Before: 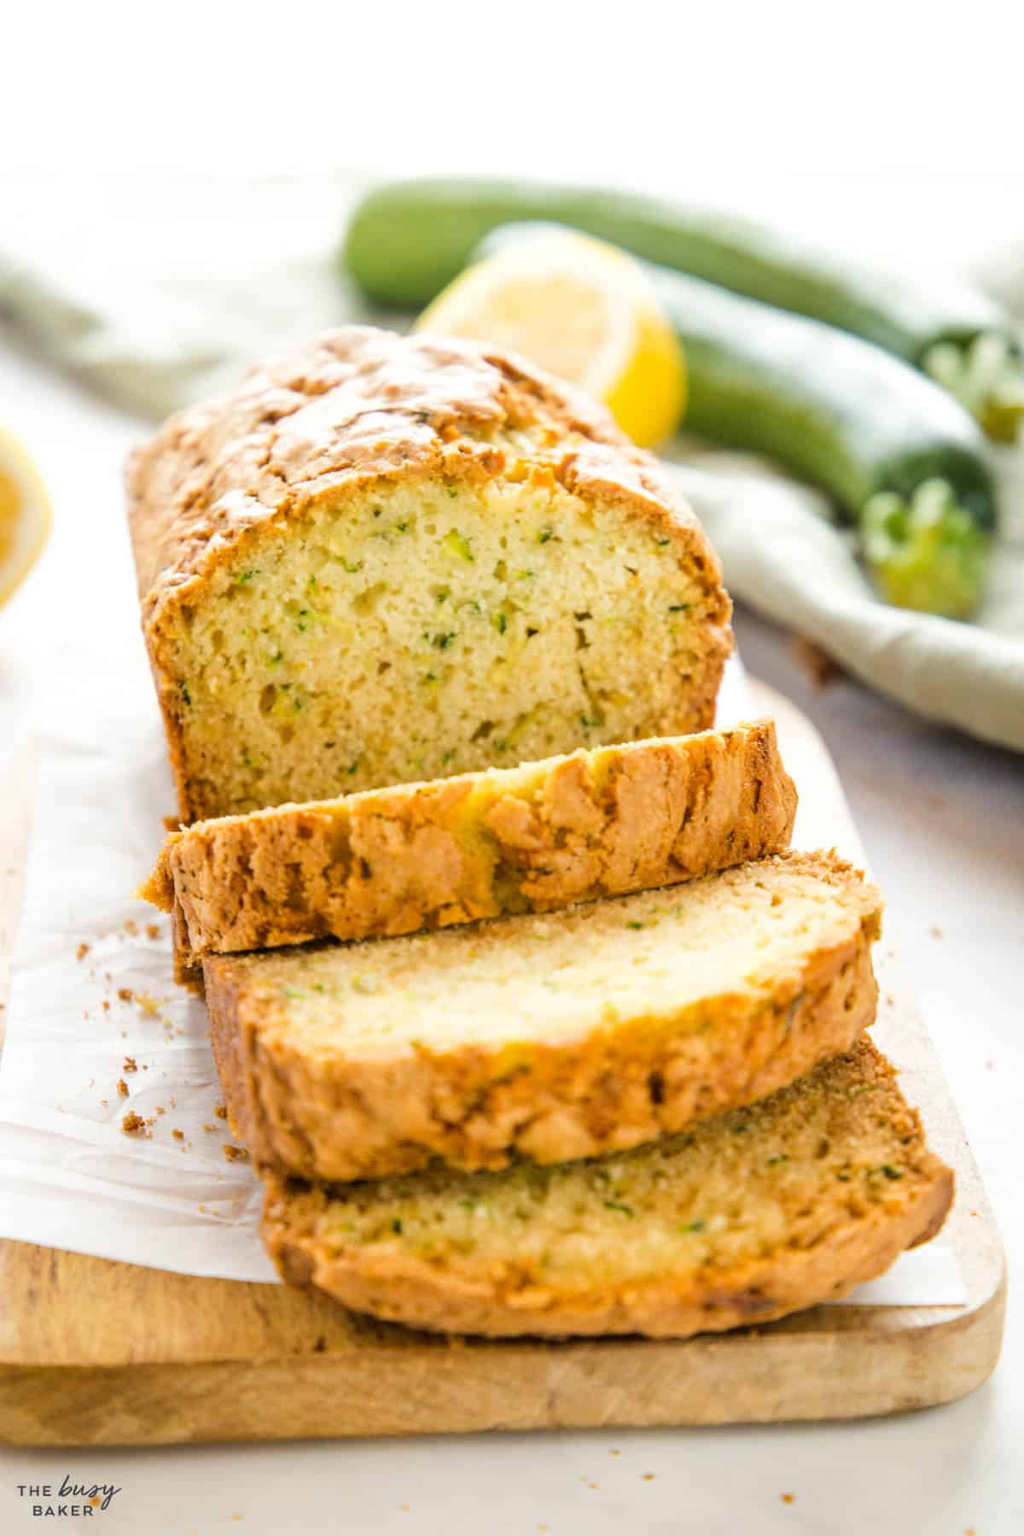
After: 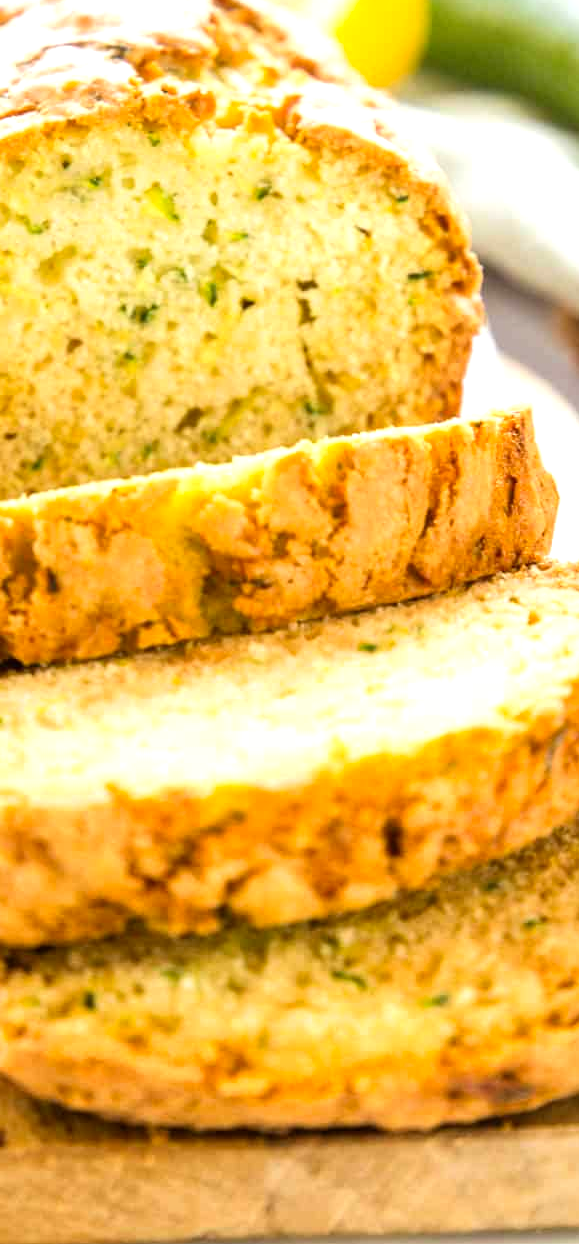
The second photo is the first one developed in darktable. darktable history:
crop: left 31.391%, top 24.324%, right 20.306%, bottom 6.55%
contrast brightness saturation: contrast 0.102, brightness 0.027, saturation 0.093
local contrast: mode bilateral grid, contrast 21, coarseness 50, detail 119%, midtone range 0.2
tone equalizer: -8 EV -0.407 EV, -7 EV -0.4 EV, -6 EV -0.296 EV, -5 EV -0.231 EV, -3 EV 0.251 EV, -2 EV 0.335 EV, -1 EV 0.388 EV, +0 EV 0.397 EV
